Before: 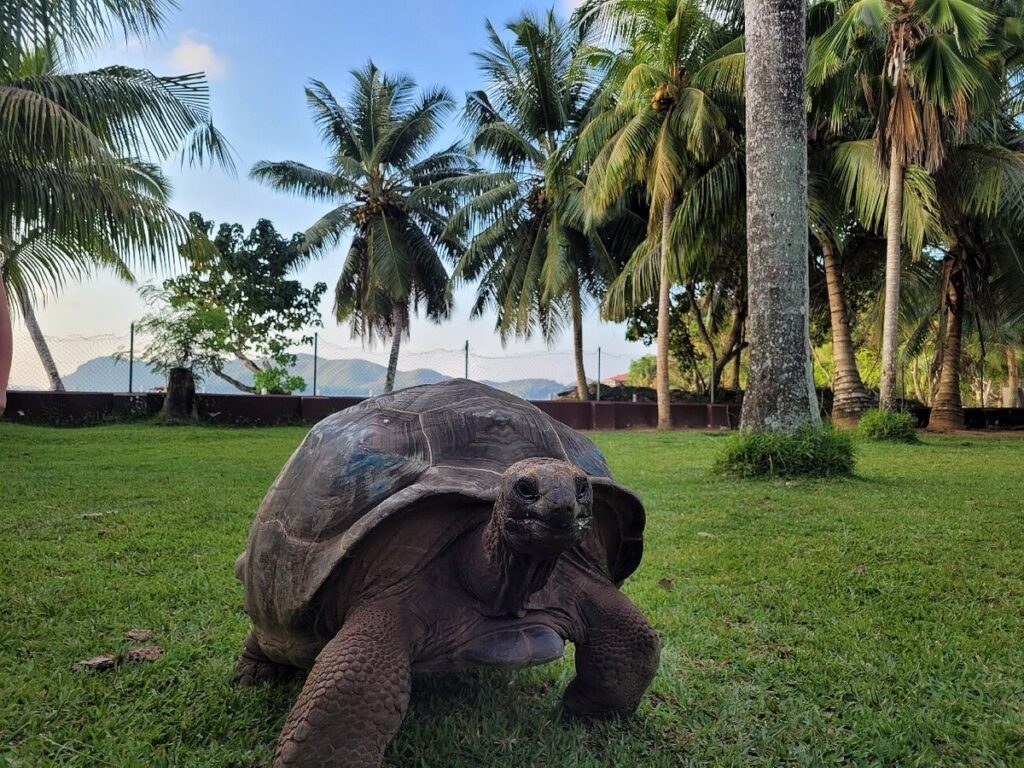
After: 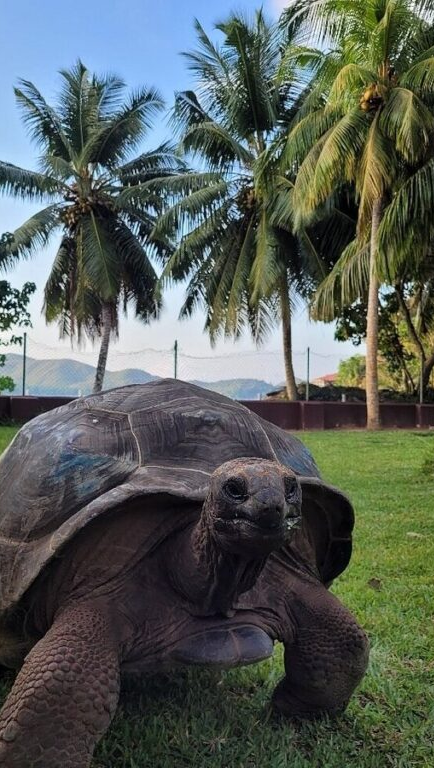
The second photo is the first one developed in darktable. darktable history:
crop: left 28.442%, right 29.152%
